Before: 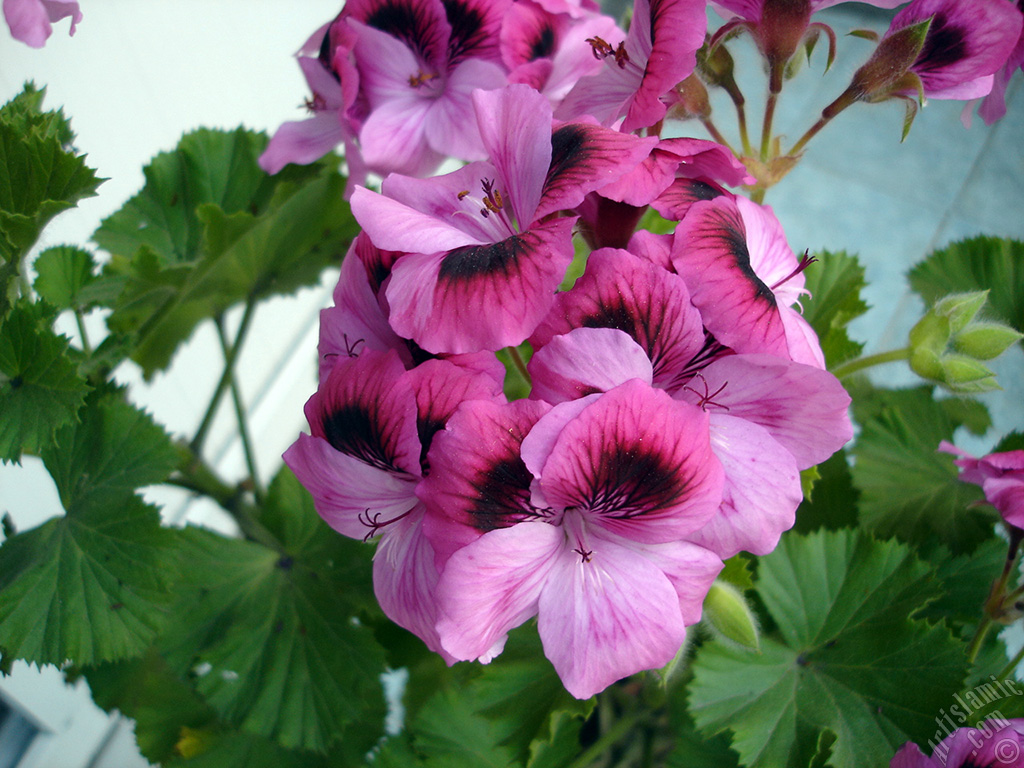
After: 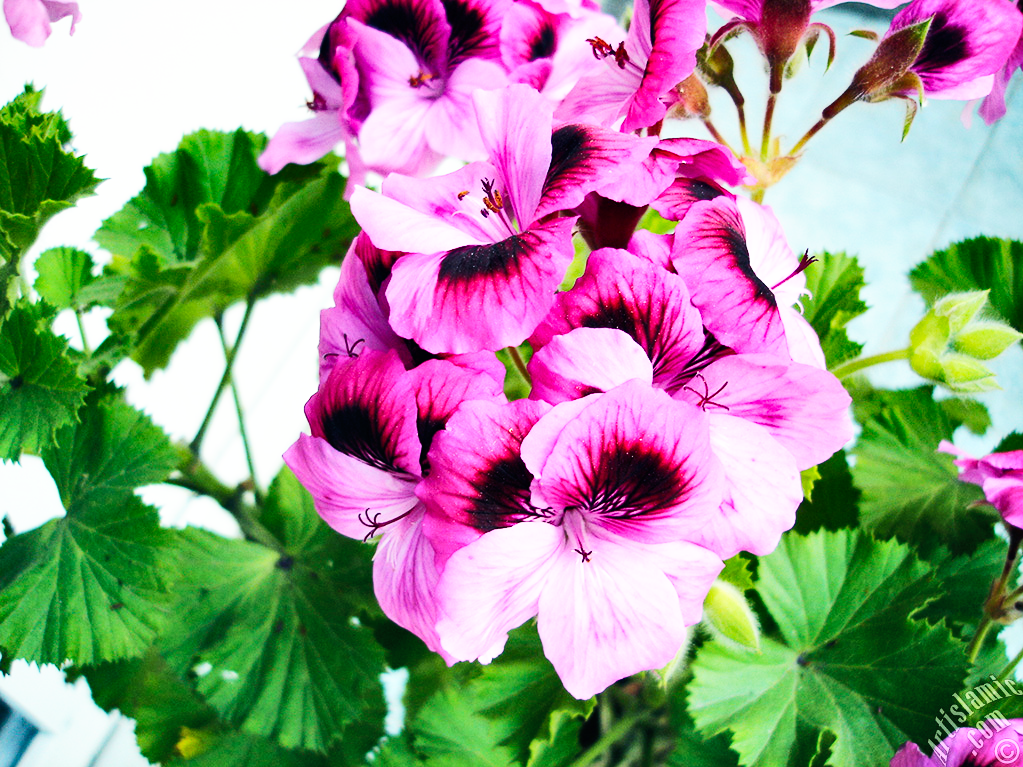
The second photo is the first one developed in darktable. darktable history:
crop: left 0.038%
tone curve: curves: ch0 [(0, 0) (0.003, 0.003) (0.011, 0.014) (0.025, 0.033) (0.044, 0.06) (0.069, 0.096) (0.1, 0.132) (0.136, 0.174) (0.177, 0.226) (0.224, 0.282) (0.277, 0.352) (0.335, 0.435) (0.399, 0.524) (0.468, 0.615) (0.543, 0.695) (0.623, 0.771) (0.709, 0.835) (0.801, 0.894) (0.898, 0.944) (1, 1)], color space Lab, independent channels, preserve colors none
base curve: curves: ch0 [(0, 0) (0.007, 0.004) (0.027, 0.03) (0.046, 0.07) (0.207, 0.54) (0.442, 0.872) (0.673, 0.972) (1, 1)], preserve colors none
shadows and highlights: radius 103.04, shadows 50.63, highlights -65.08, soften with gaussian
